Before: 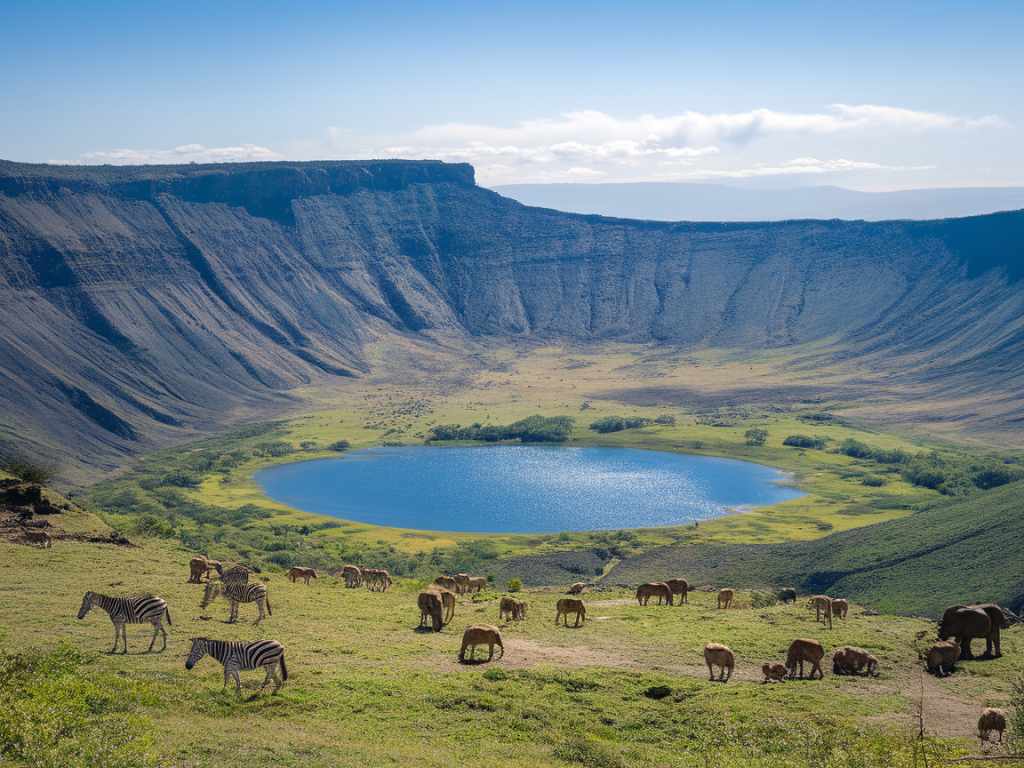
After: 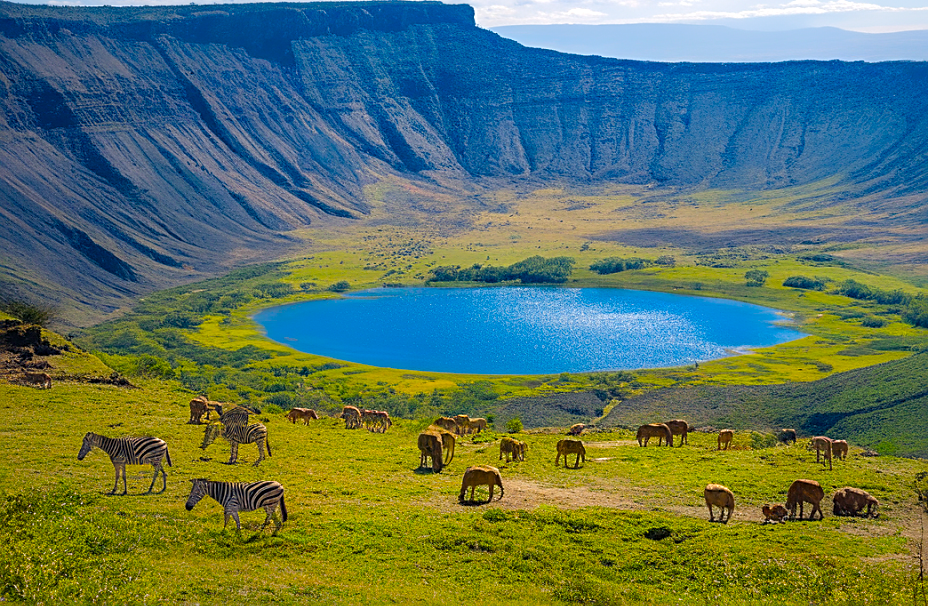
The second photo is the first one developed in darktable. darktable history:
tone equalizer: on, module defaults
color balance rgb: shadows fall-off 299.153%, white fulcrum 1.99 EV, highlights fall-off 299.128%, perceptual saturation grading › global saturation 39.037%, perceptual saturation grading › highlights -25.781%, perceptual saturation grading › mid-tones 35.244%, perceptual saturation grading › shadows 35.686%, perceptual brilliance grading › global brilliance 2.346%, perceptual brilliance grading › highlights 7.627%, perceptual brilliance grading › shadows -3.933%, mask middle-gray fulcrum 99.463%, global vibrance 20%, contrast gray fulcrum 38.385%
sharpen: on, module defaults
crop: top 20.768%, right 9.339%, bottom 0.245%
